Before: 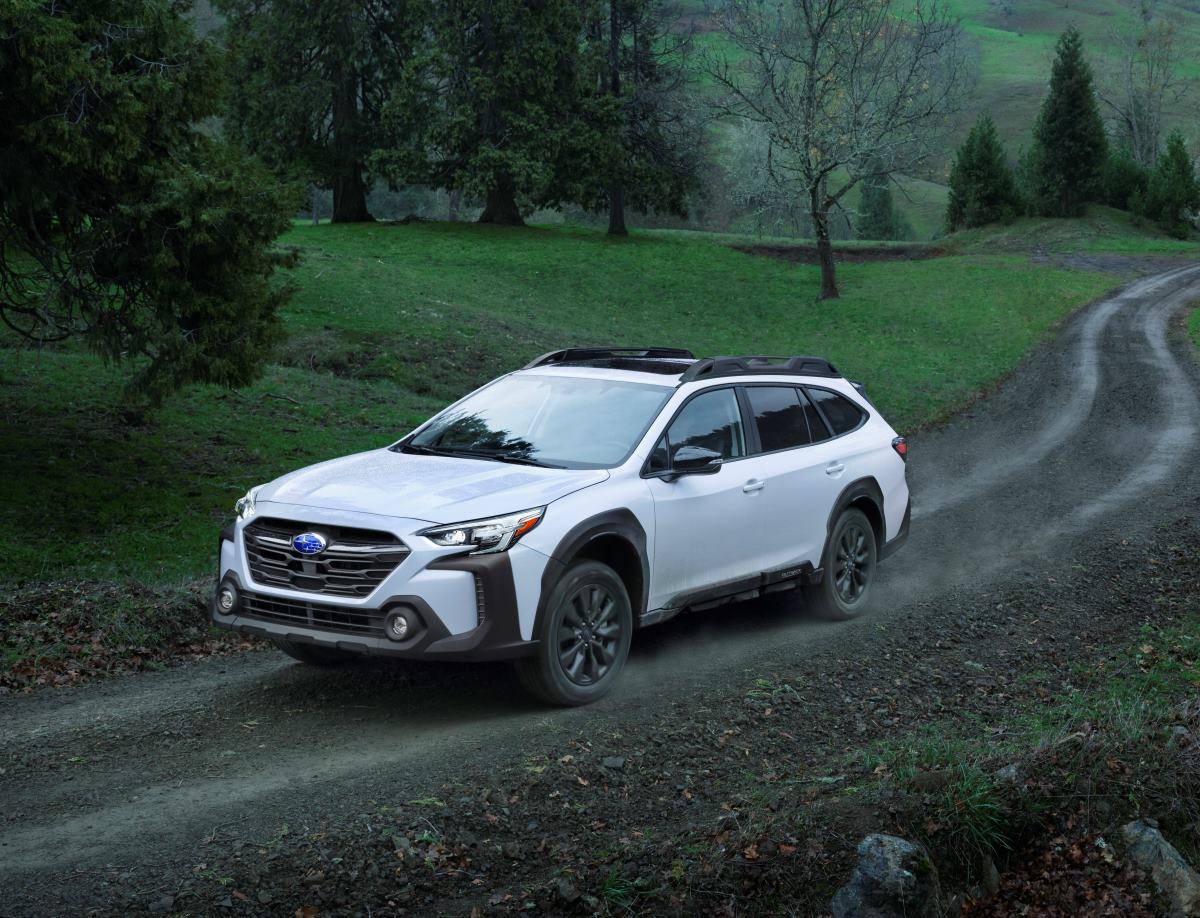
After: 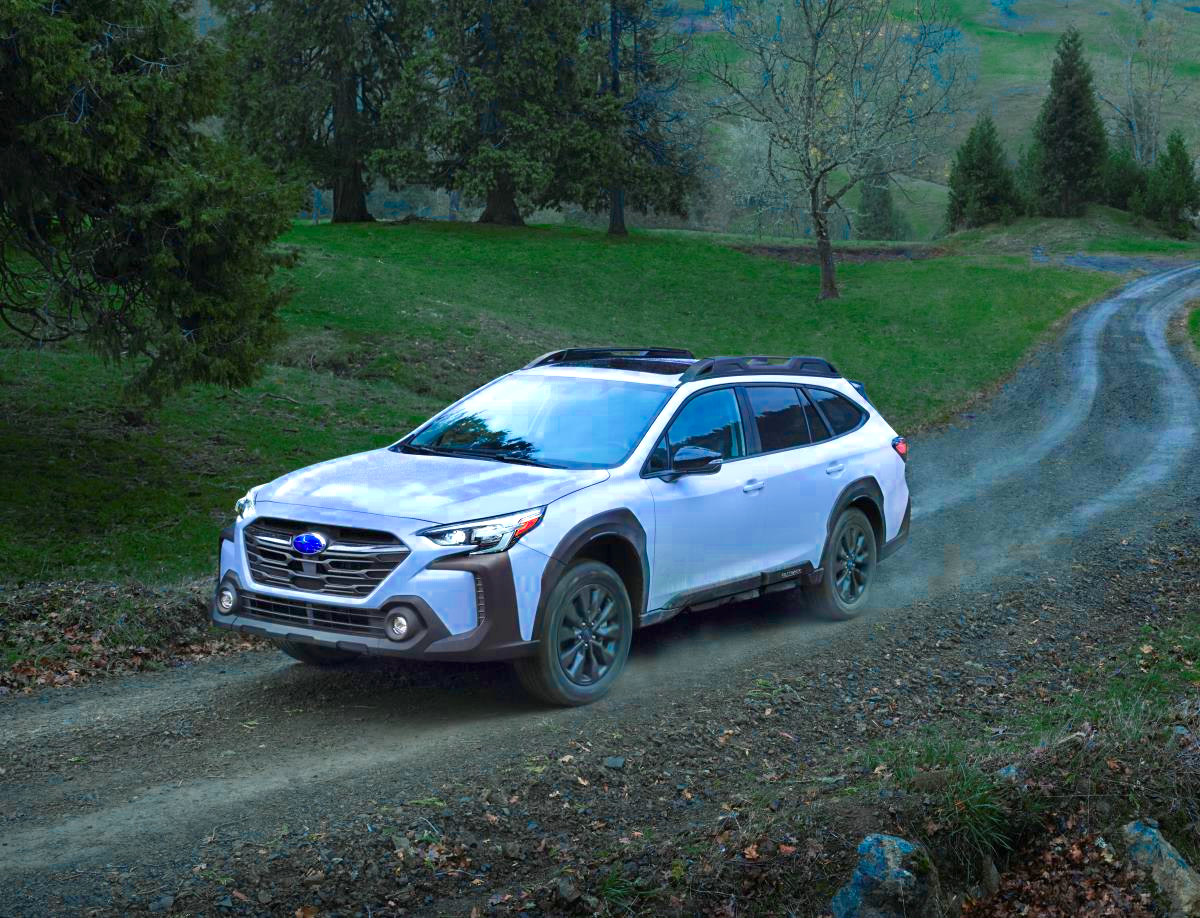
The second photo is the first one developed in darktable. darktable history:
color zones: curves: ch0 [(0, 0.553) (0.123, 0.58) (0.23, 0.419) (0.468, 0.155) (0.605, 0.132) (0.723, 0.063) (0.833, 0.172) (0.921, 0.468)]; ch1 [(0.025, 0.645) (0.229, 0.584) (0.326, 0.551) (0.537, 0.446) (0.599, 0.911) (0.708, 1) (0.805, 0.944)]; ch2 [(0.086, 0.468) (0.254, 0.464) (0.638, 0.564) (0.702, 0.592) (0.768, 0.564)]
exposure: black level correction 0, exposure 1.1 EV, compensate exposure bias true, compensate highlight preservation false
